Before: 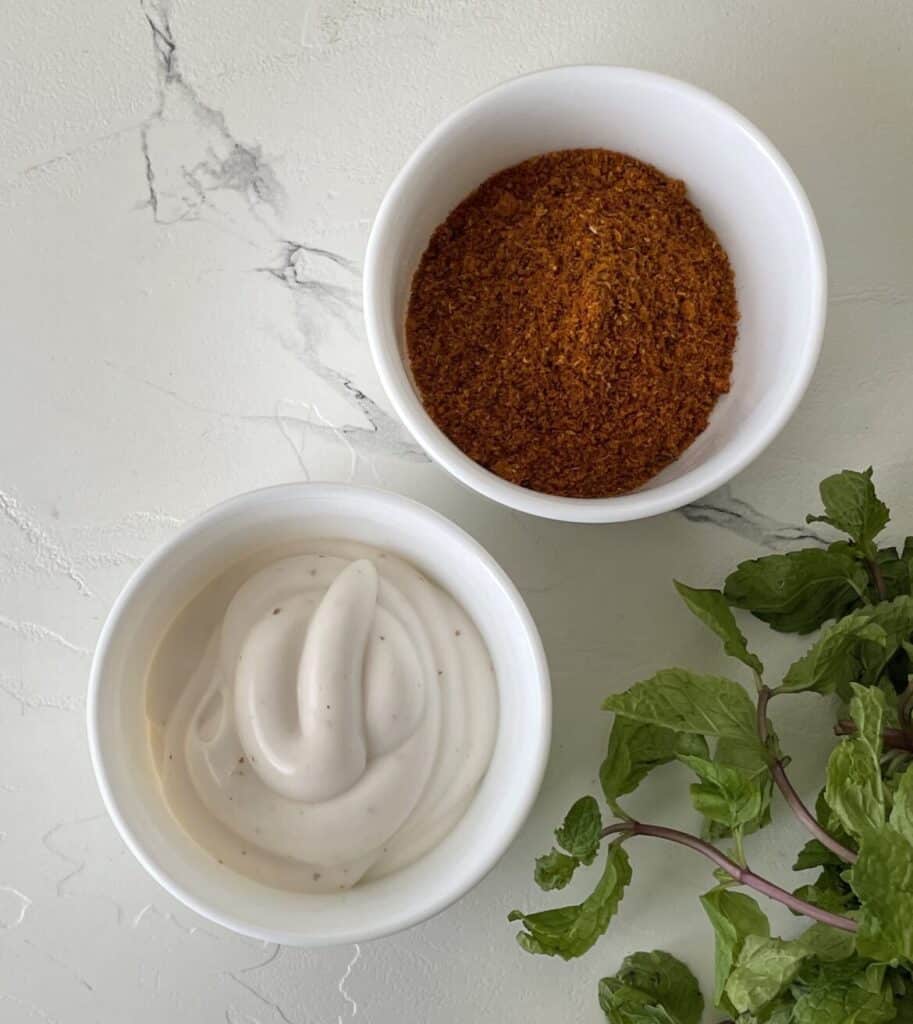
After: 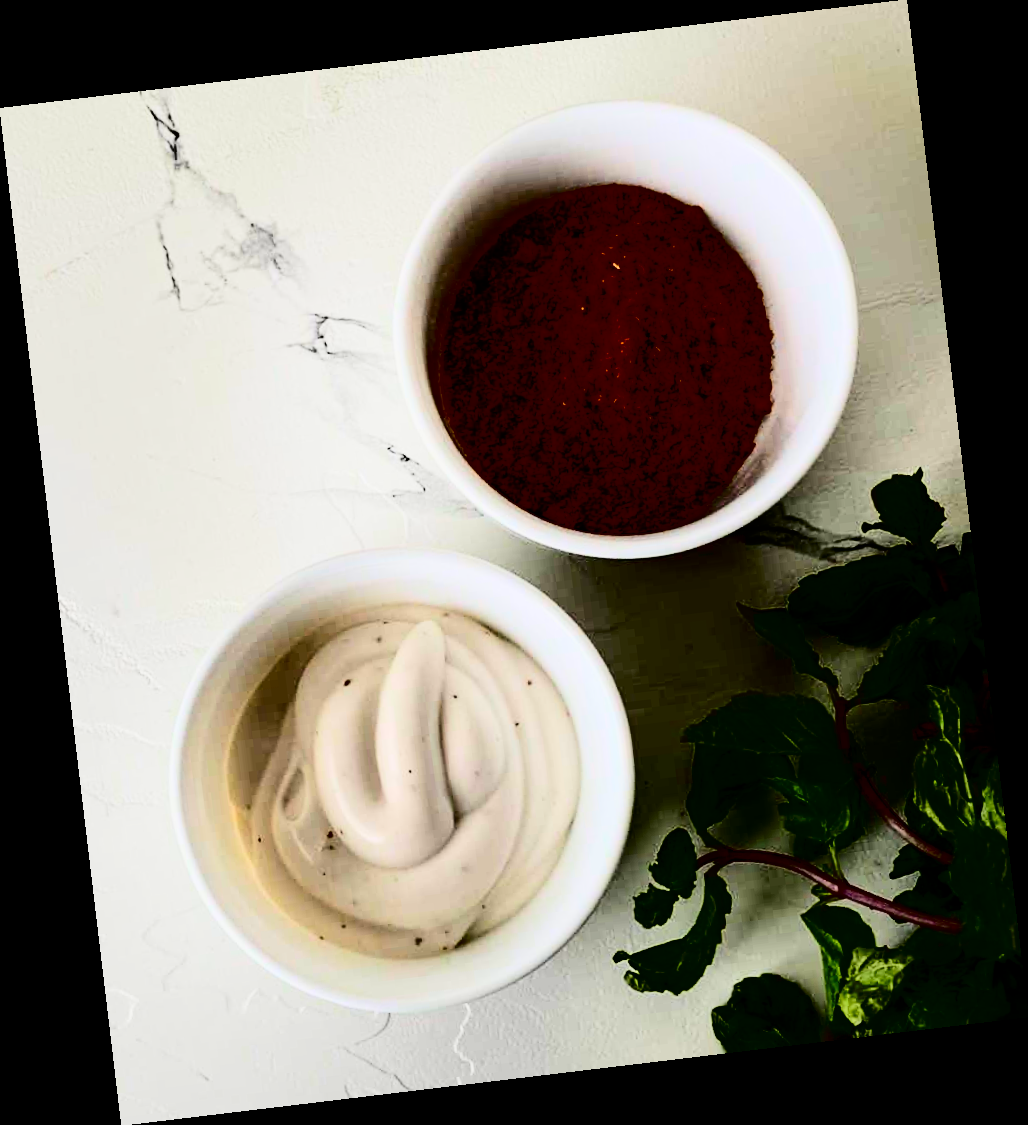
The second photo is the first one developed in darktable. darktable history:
filmic rgb: black relative exposure -5 EV, hardness 2.88, contrast 1.4
rotate and perspective: rotation -6.83°, automatic cropping off
contrast brightness saturation: contrast 0.77, brightness -1, saturation 1
